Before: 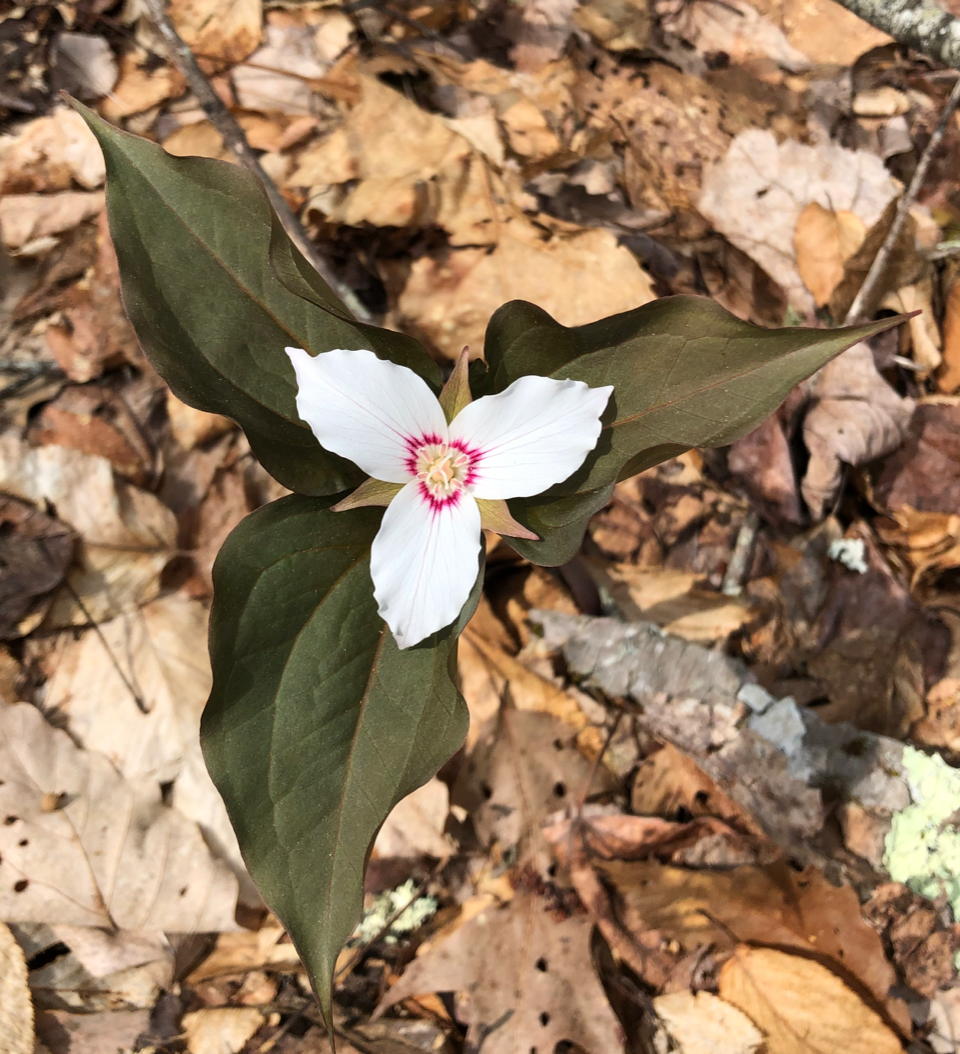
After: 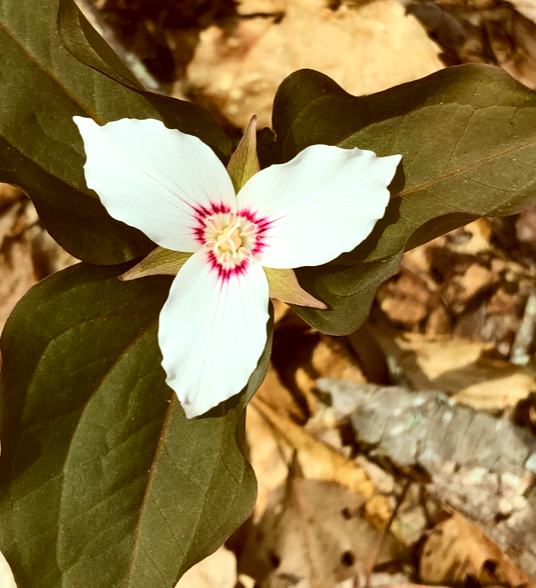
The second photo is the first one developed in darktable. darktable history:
white balance: red 0.982, blue 1.018
exposure: exposure 0.15 EV, compensate highlight preservation false
crop and rotate: left 22.13%, top 22.054%, right 22.026%, bottom 22.102%
color correction: highlights a* -5.94, highlights b* 9.48, shadows a* 10.12, shadows b* 23.94
contrast brightness saturation: contrast 0.14
